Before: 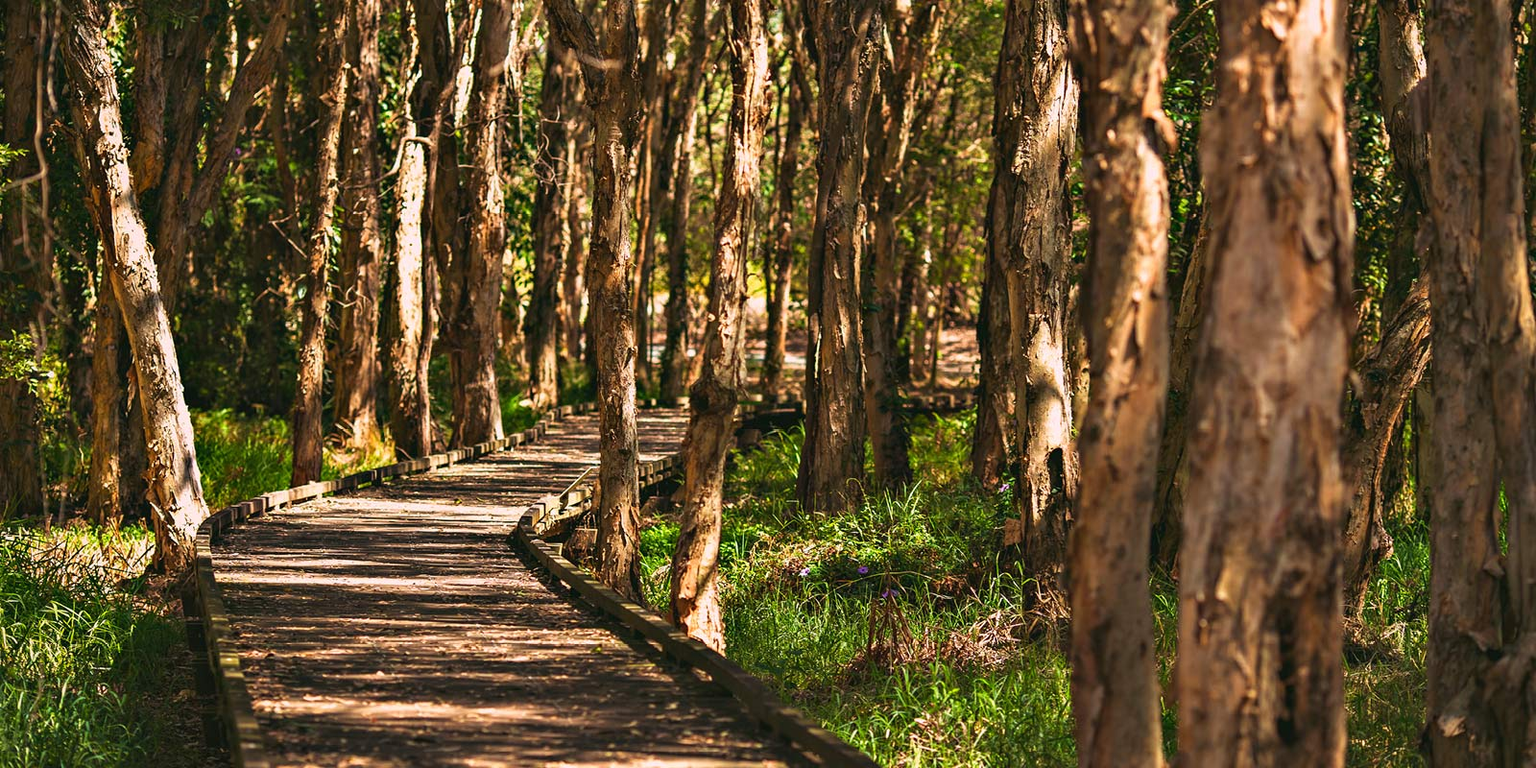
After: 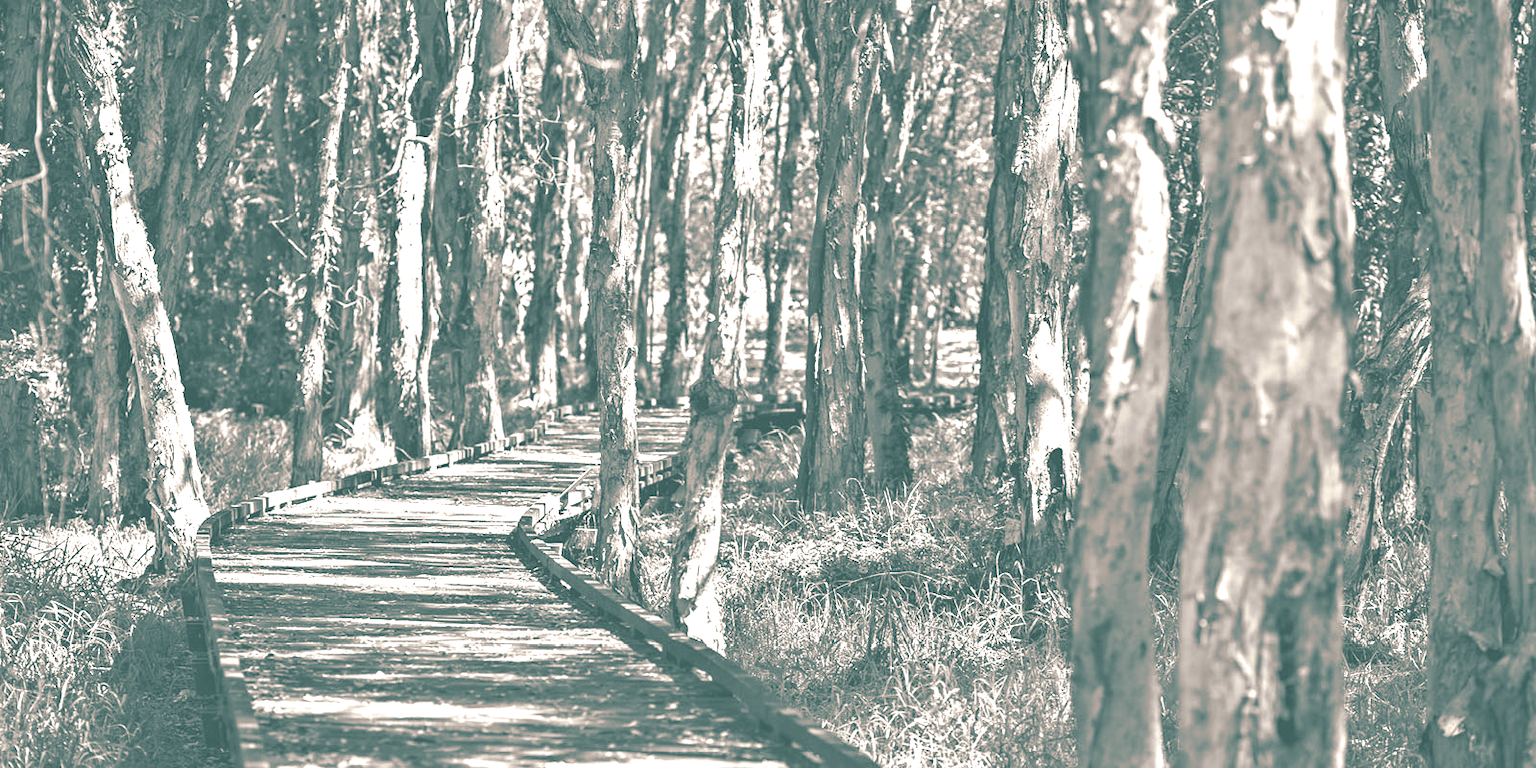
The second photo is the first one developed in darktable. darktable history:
colorize: hue 34.49°, saturation 35.33%, source mix 100%, lightness 55%, version 1
split-toning: shadows › hue 186.43°, highlights › hue 49.29°, compress 30.29%
